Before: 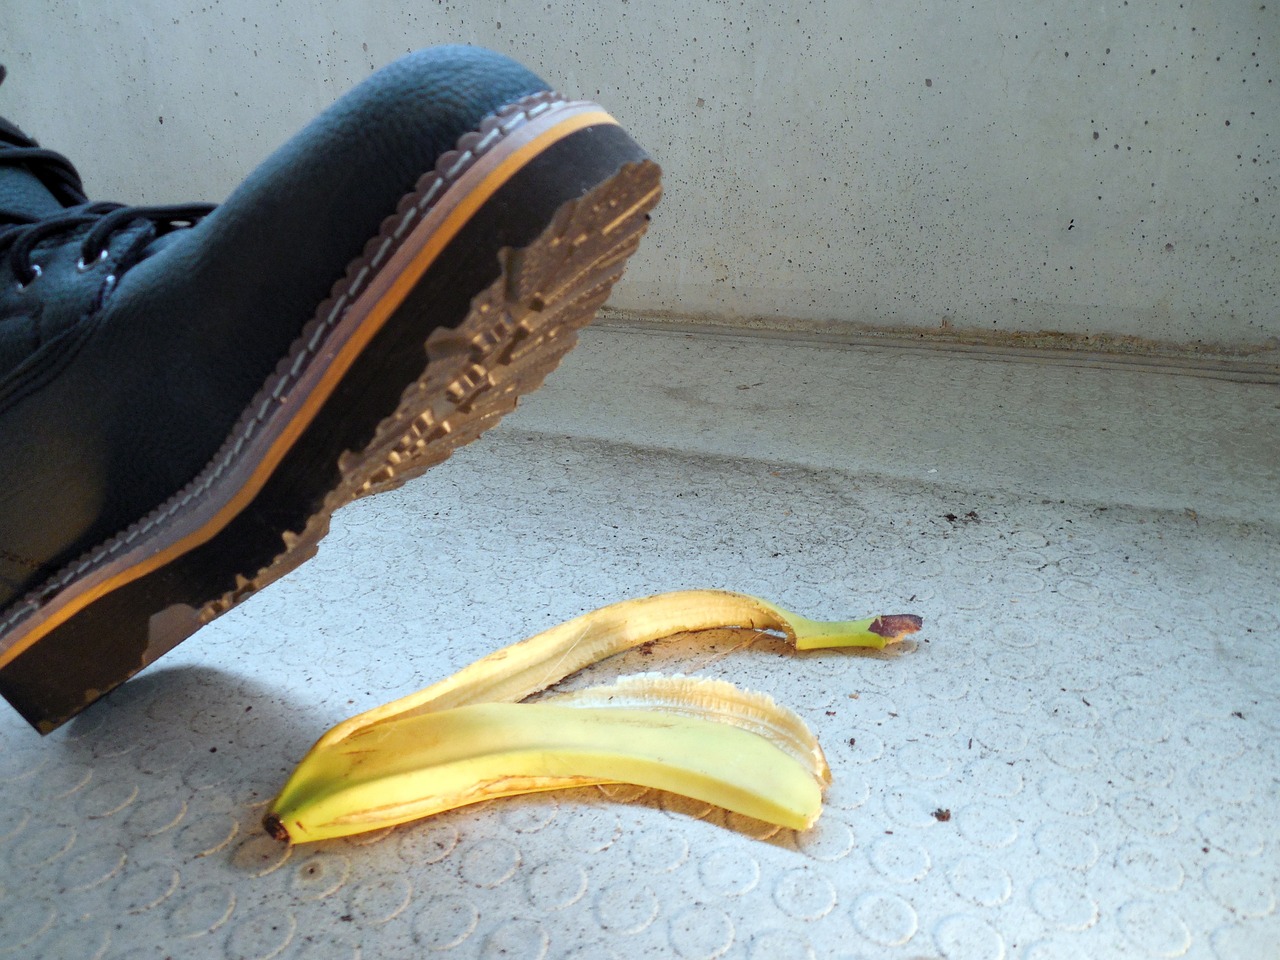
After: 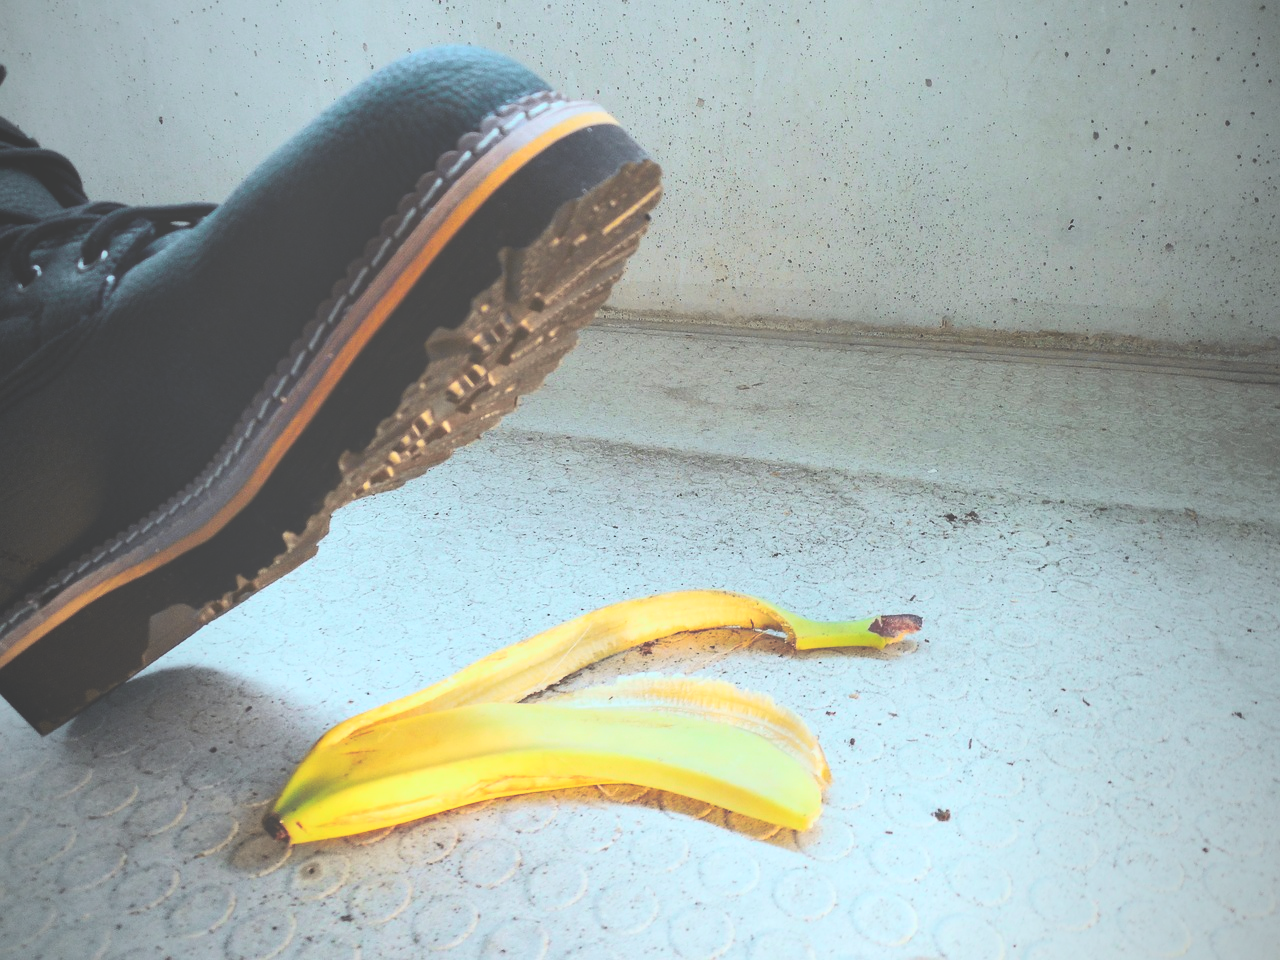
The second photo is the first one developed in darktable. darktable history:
tone curve: curves: ch0 [(0, 0.023) (0.132, 0.075) (0.251, 0.186) (0.463, 0.461) (0.662, 0.757) (0.854, 0.909) (1, 0.973)]; ch1 [(0, 0) (0.447, 0.411) (0.483, 0.469) (0.498, 0.496) (0.518, 0.514) (0.561, 0.579) (0.604, 0.645) (0.669, 0.73) (0.819, 0.93) (1, 1)]; ch2 [(0, 0) (0.307, 0.315) (0.425, 0.438) (0.483, 0.477) (0.503, 0.503) (0.526, 0.534) (0.567, 0.569) (0.617, 0.674) (0.703, 0.797) (0.985, 0.966)], color space Lab, independent channels
vignetting: fall-off start 97%, fall-off radius 100%, width/height ratio 0.609, unbound false
exposure: black level correction -0.087, compensate highlight preservation false
